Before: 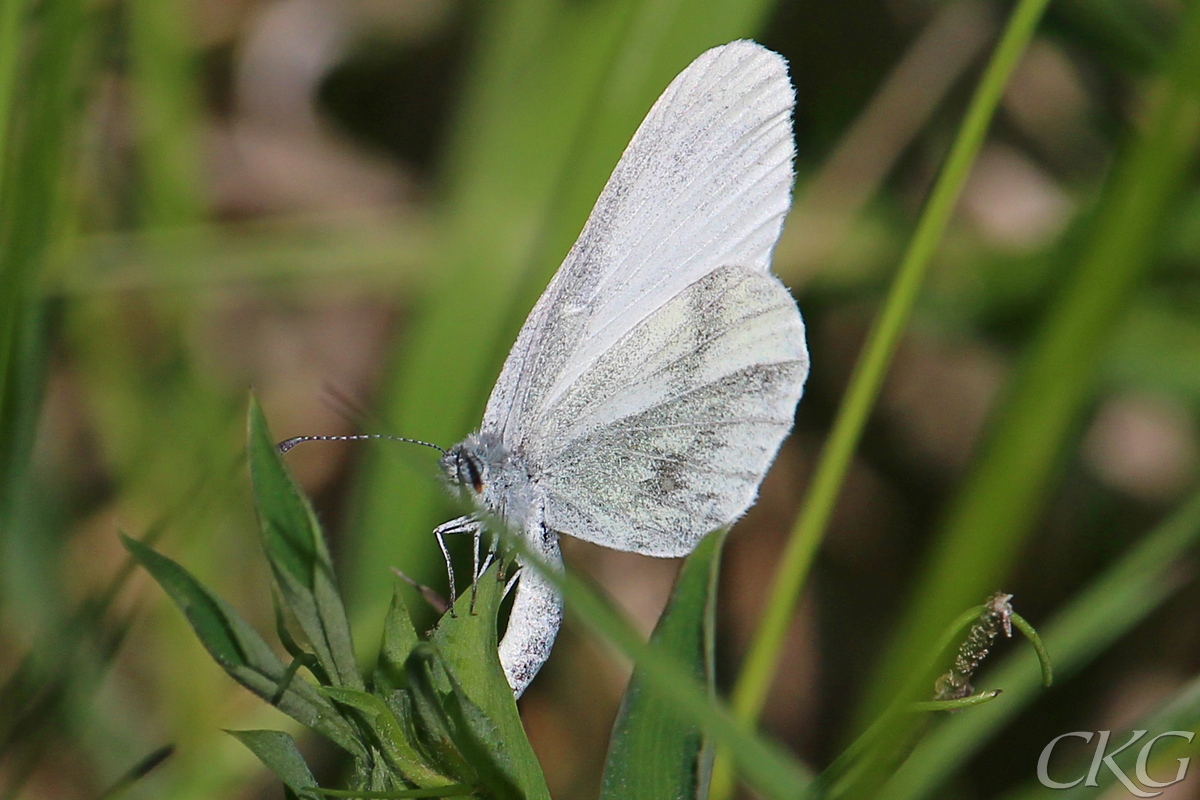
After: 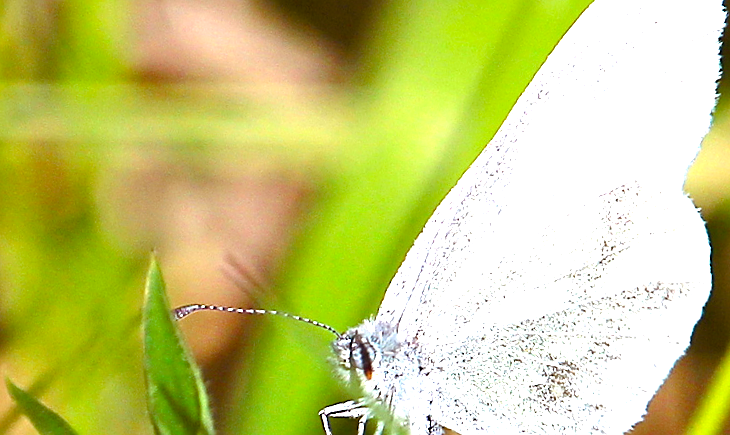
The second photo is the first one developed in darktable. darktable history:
color balance rgb: shadows lift › chroma 9.758%, shadows lift › hue 42.6°, perceptual saturation grading › global saturation 27.519%, perceptual saturation grading › highlights -24.729%, perceptual saturation grading › shadows 25.171%, perceptual brilliance grading › global brilliance 18.304%, global vibrance 20%
crop and rotate: angle -6.1°, left 2.094%, top 6.837%, right 27.643%, bottom 30.371%
exposure: black level correction 0, exposure 1.199 EV, compensate highlight preservation false
sharpen: on, module defaults
